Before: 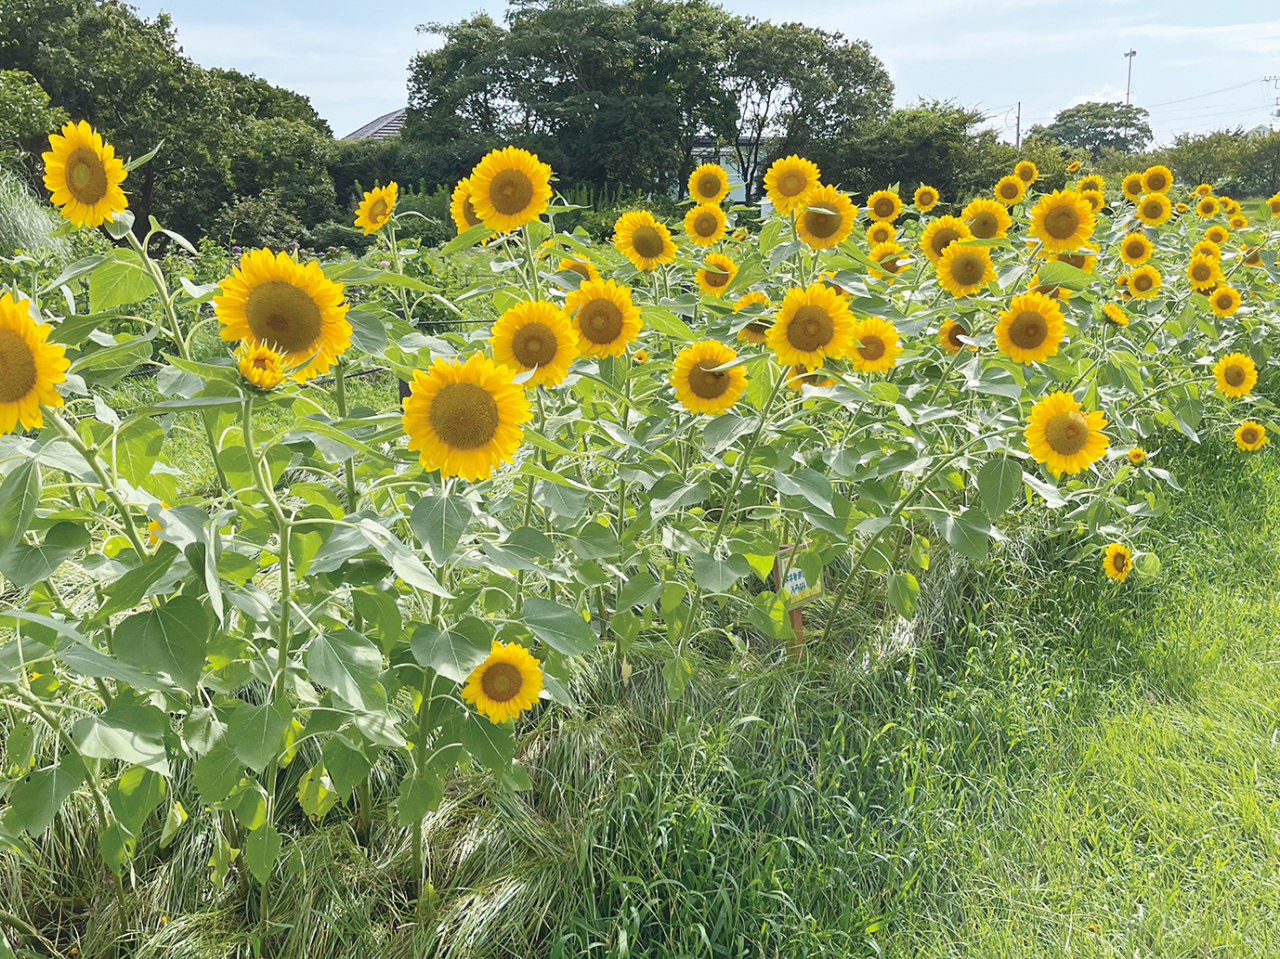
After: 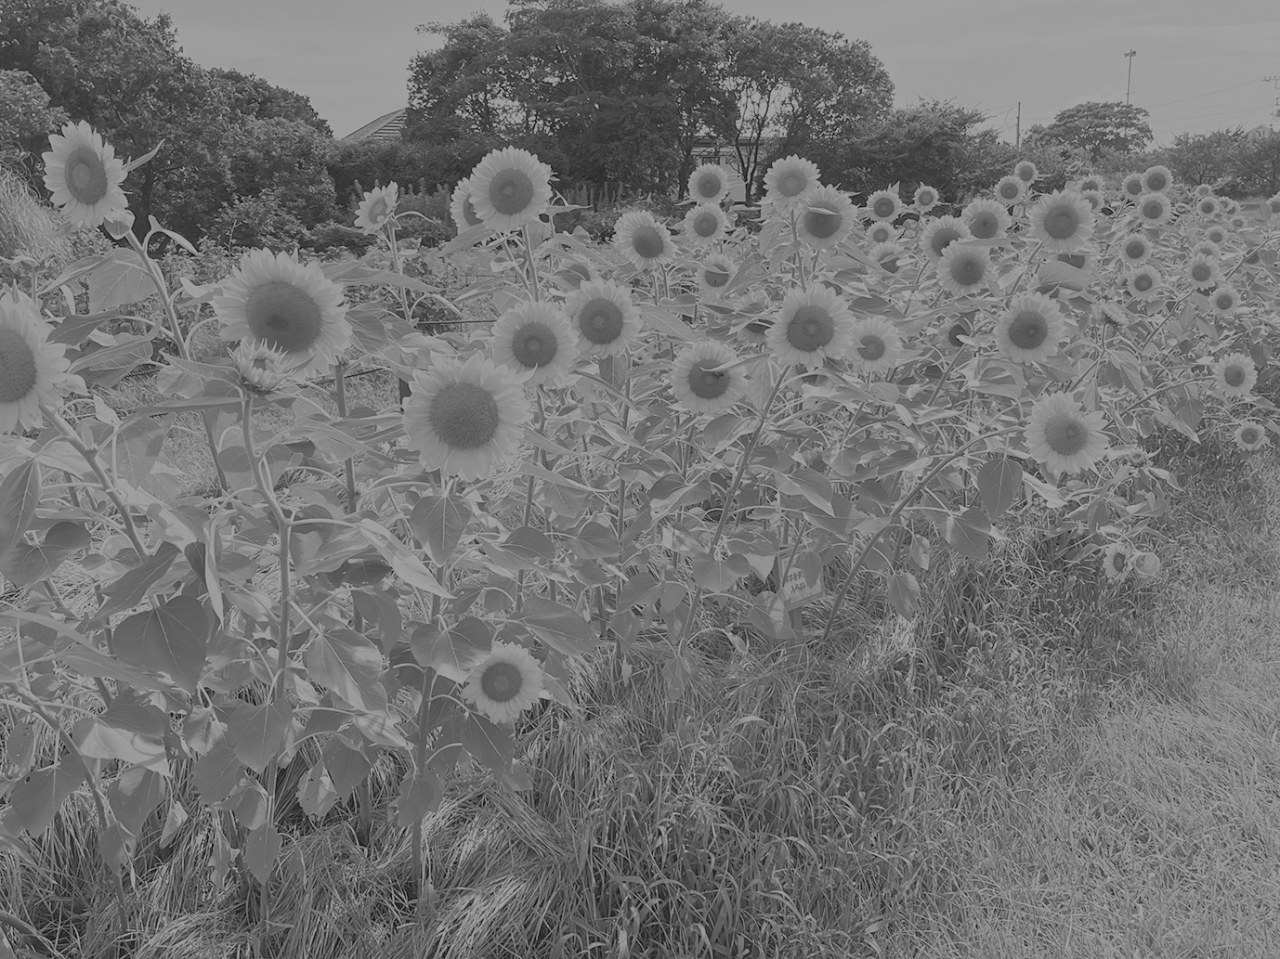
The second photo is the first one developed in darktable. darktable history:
monochrome: a 30.25, b 92.03
colorize: hue 41.44°, saturation 22%, source mix 60%, lightness 10.61%
color correction: highlights a* 3.84, highlights b* 5.07
color balance rgb: shadows lift › chroma 3%, shadows lift › hue 240.84°, highlights gain › chroma 3%, highlights gain › hue 73.2°, global offset › luminance -0.5%, perceptual saturation grading › global saturation 20%, perceptual saturation grading › highlights -25%, perceptual saturation grading › shadows 50%, global vibrance 25.26%
contrast brightness saturation: contrast 0.07, brightness 0.18, saturation 0.4
